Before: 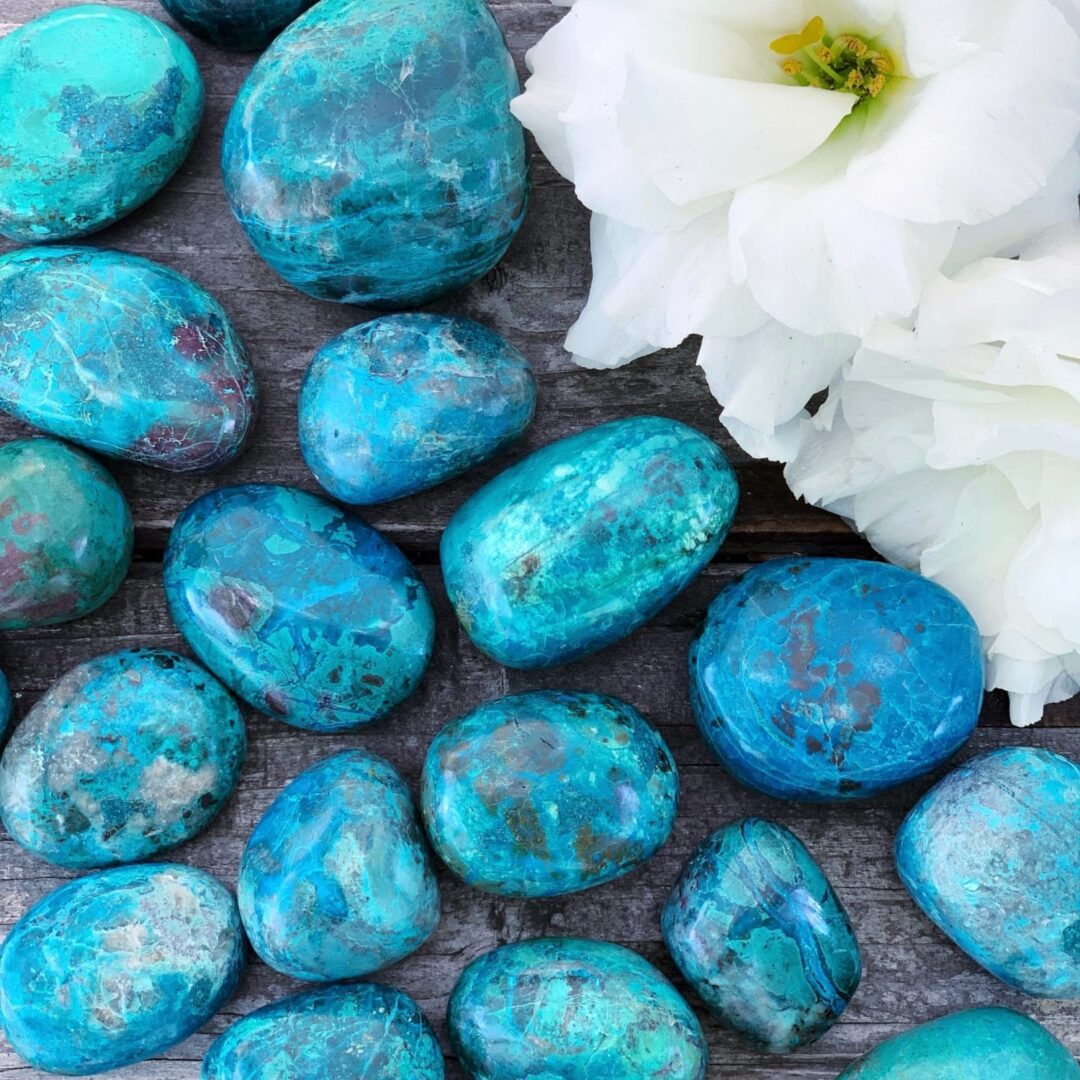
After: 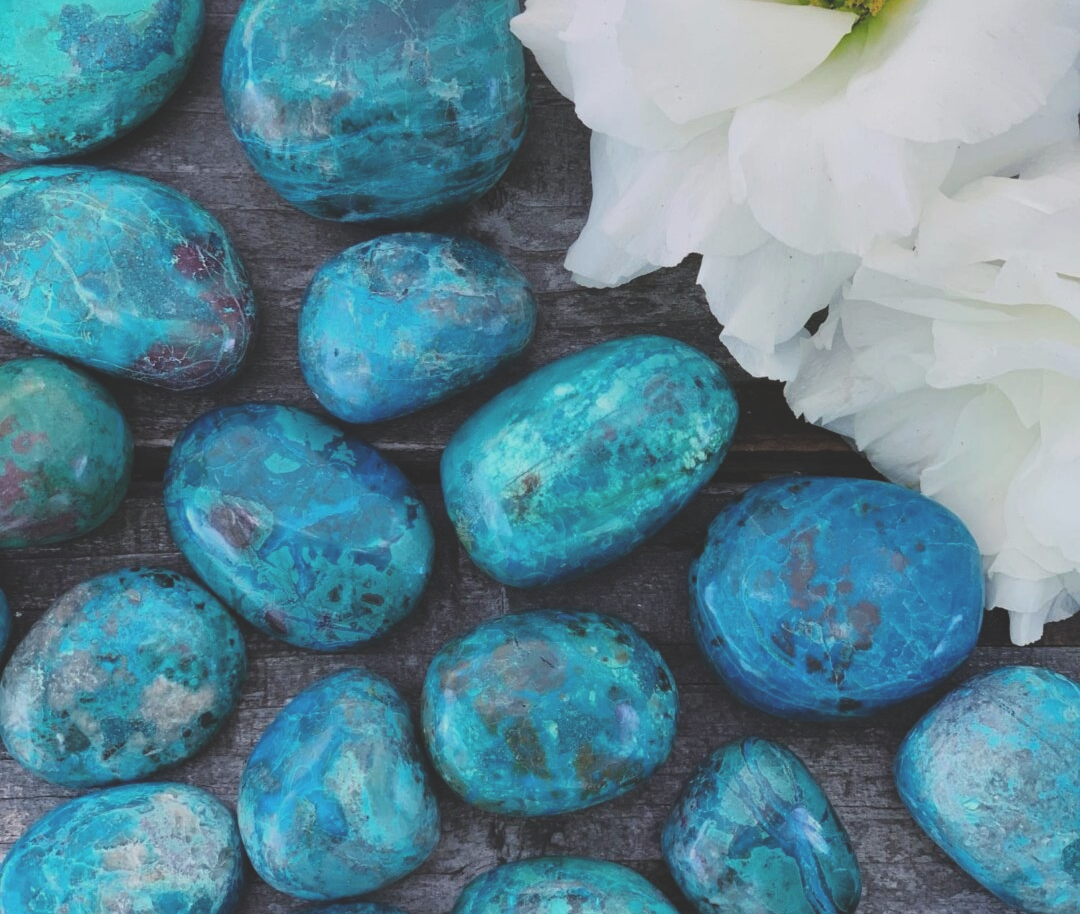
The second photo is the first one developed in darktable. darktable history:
crop: top 7.571%, bottom 7.733%
tone equalizer: -7 EV 0.096 EV
exposure: black level correction -0.034, exposure -0.496 EV, compensate highlight preservation false
